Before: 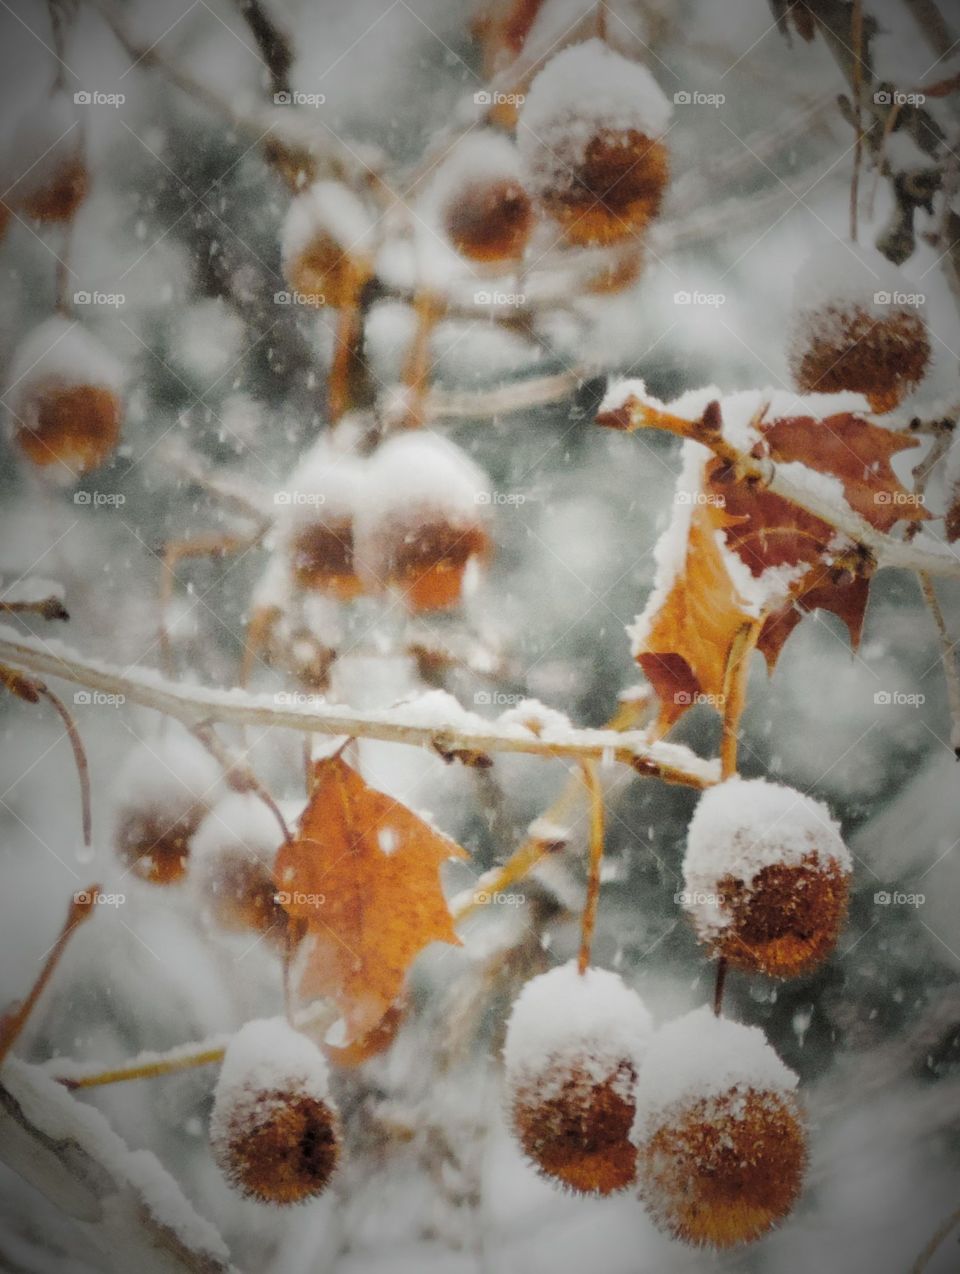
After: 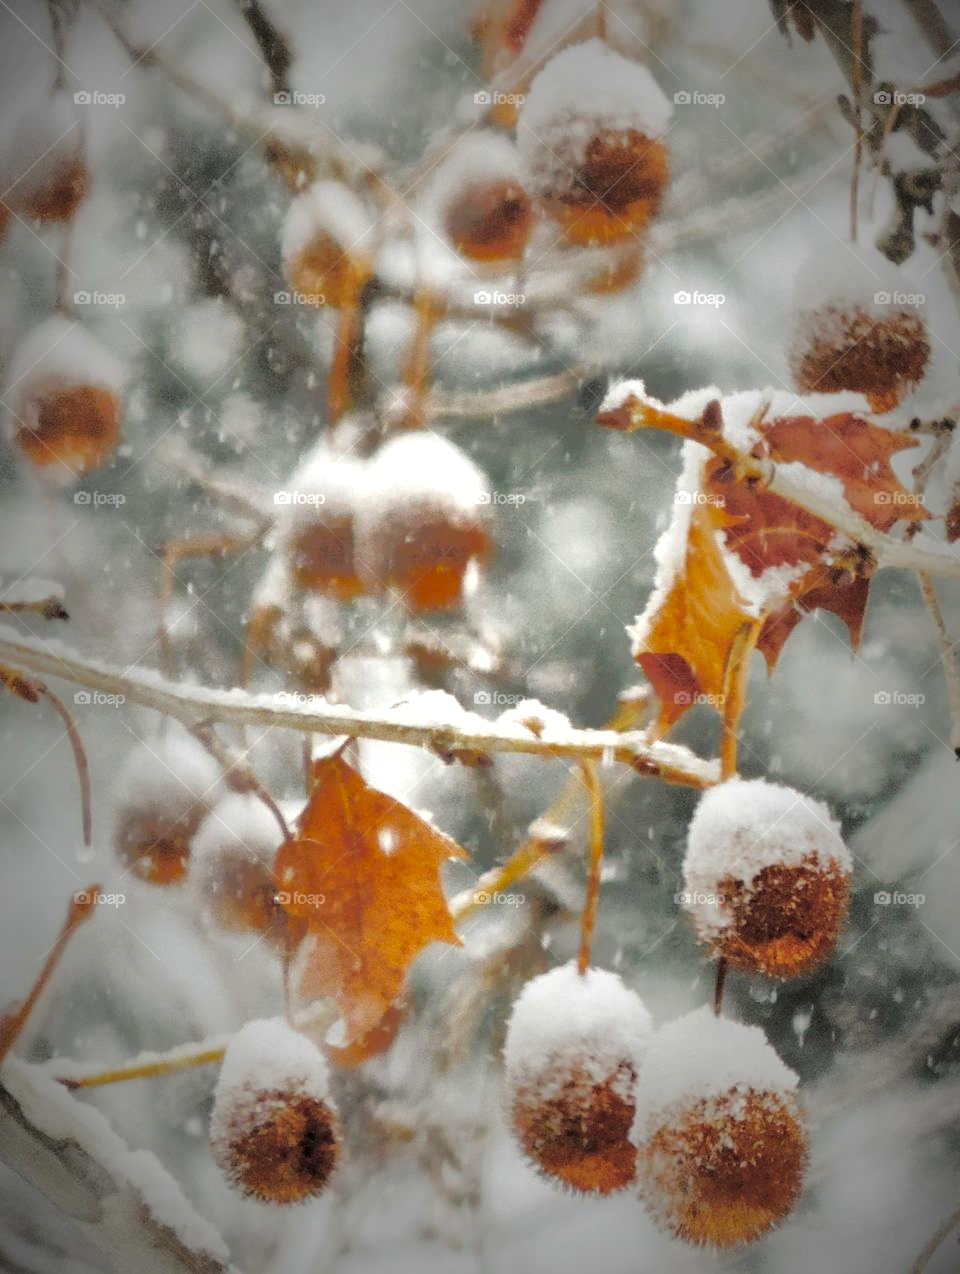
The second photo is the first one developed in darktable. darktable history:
shadows and highlights: shadows -19.28, highlights -73.23
exposure: exposure 0.605 EV, compensate highlight preservation false
